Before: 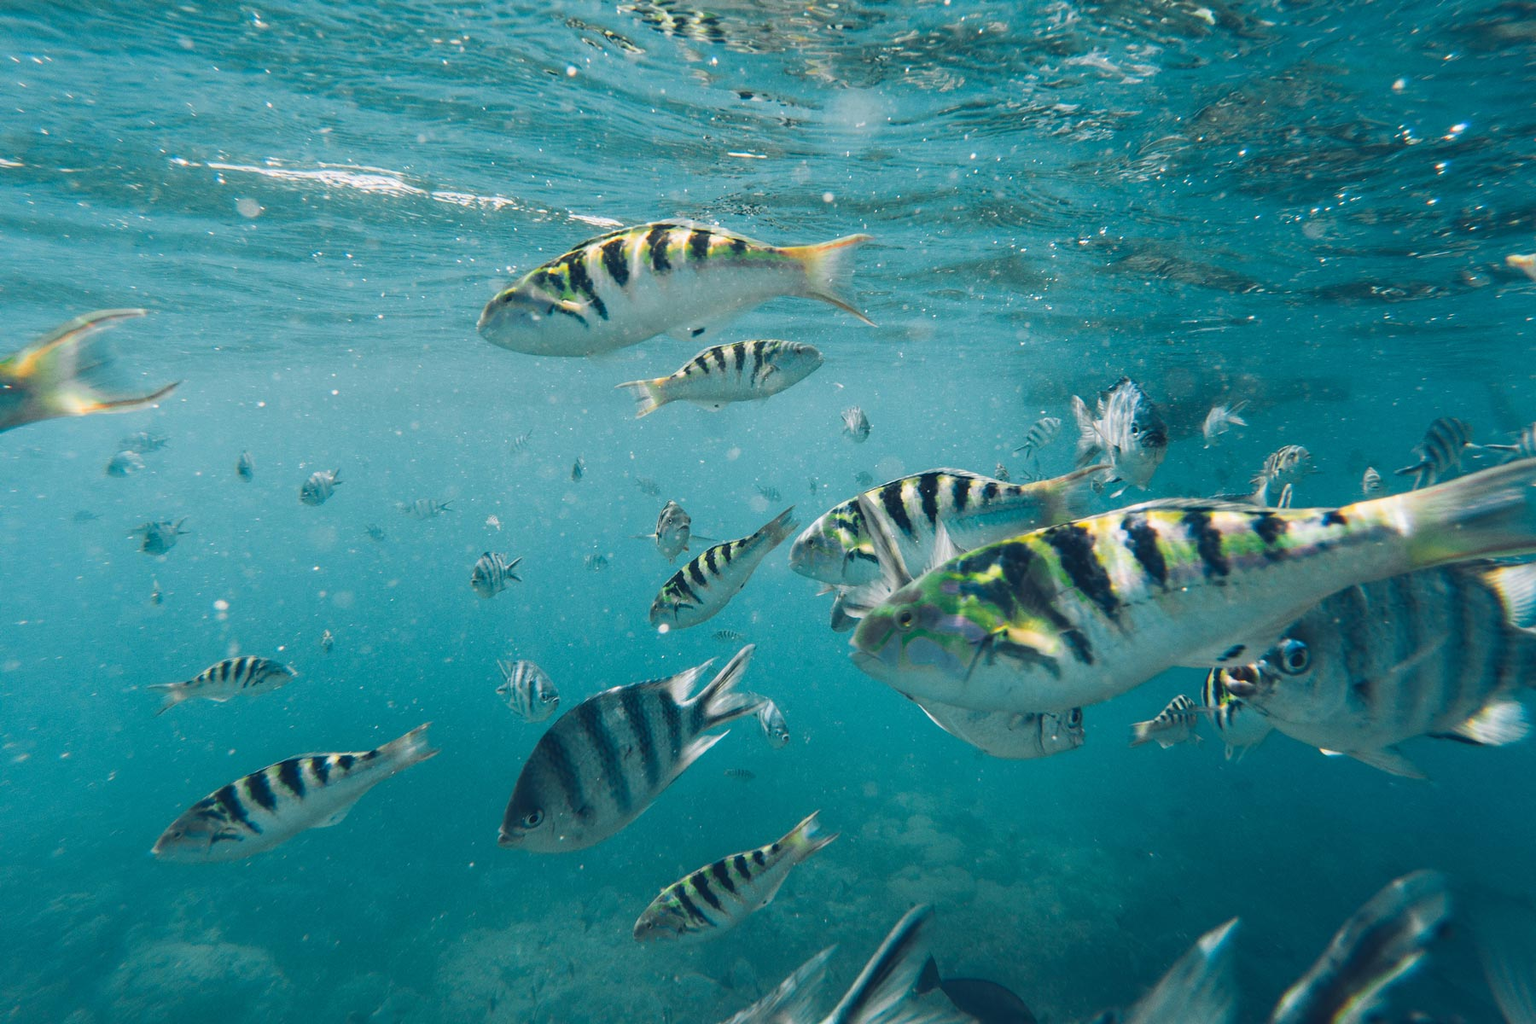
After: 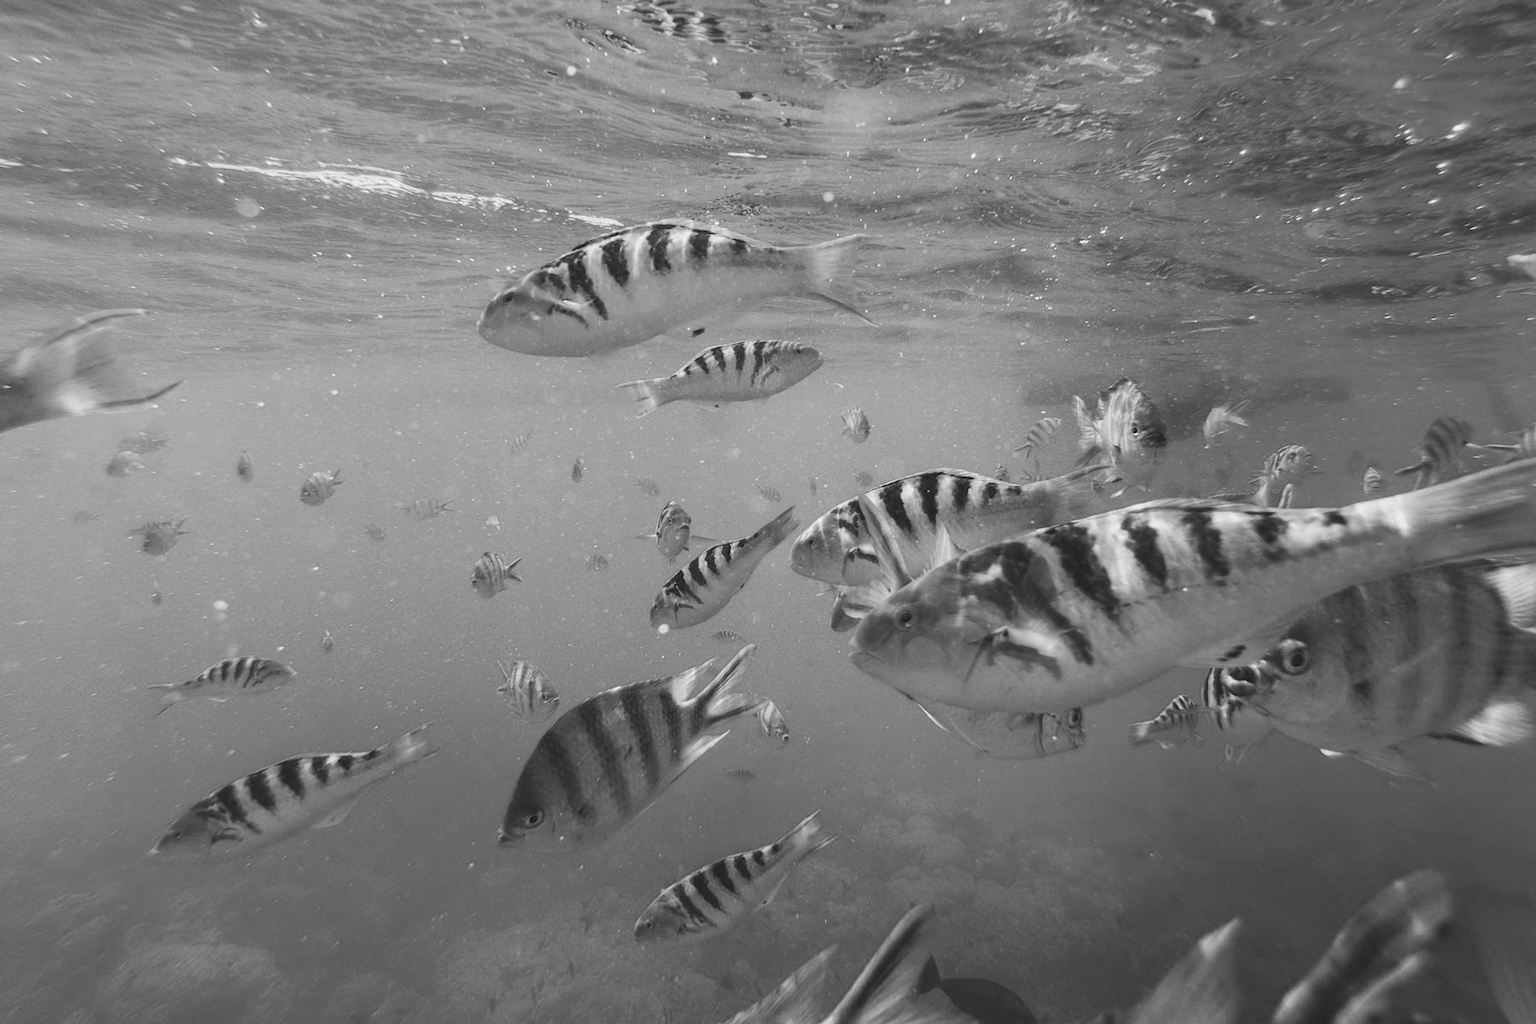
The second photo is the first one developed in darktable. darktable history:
color calibration: output gray [0.18, 0.41, 0.41, 0], illuminant same as pipeline (D50), x 0.345, y 0.359, temperature 4978.97 K
